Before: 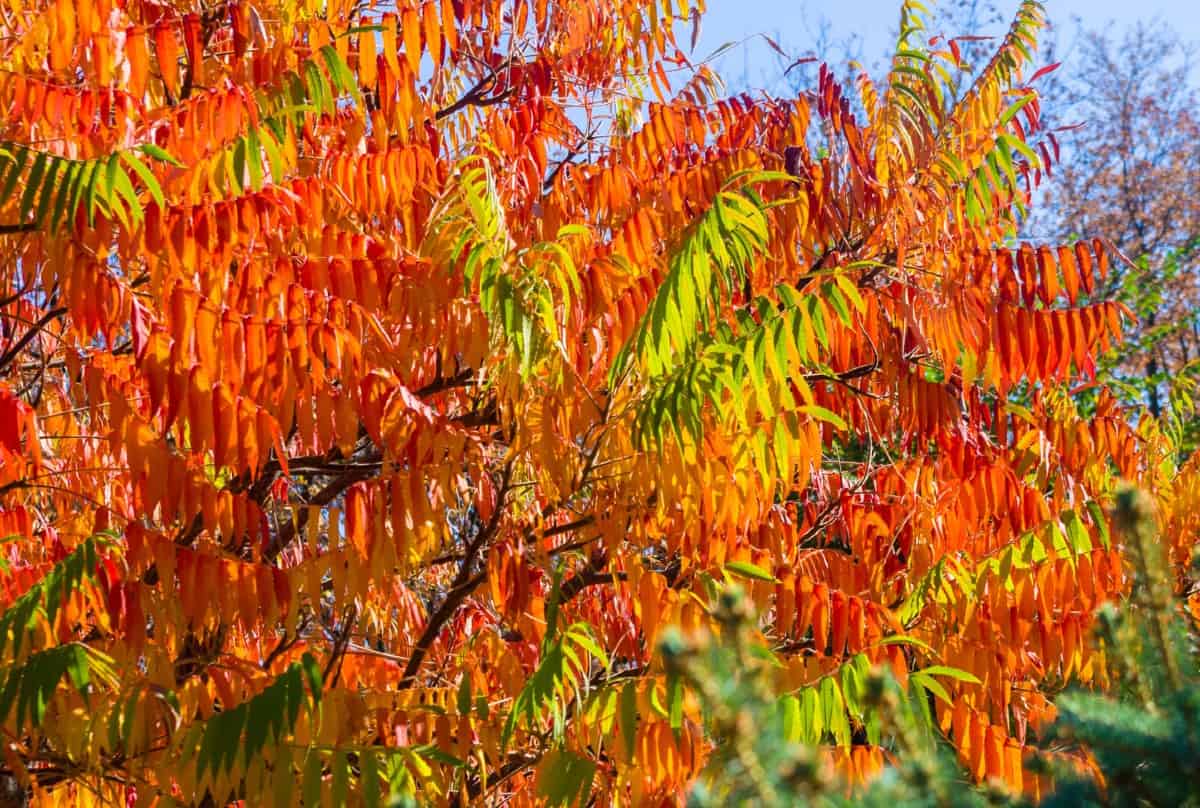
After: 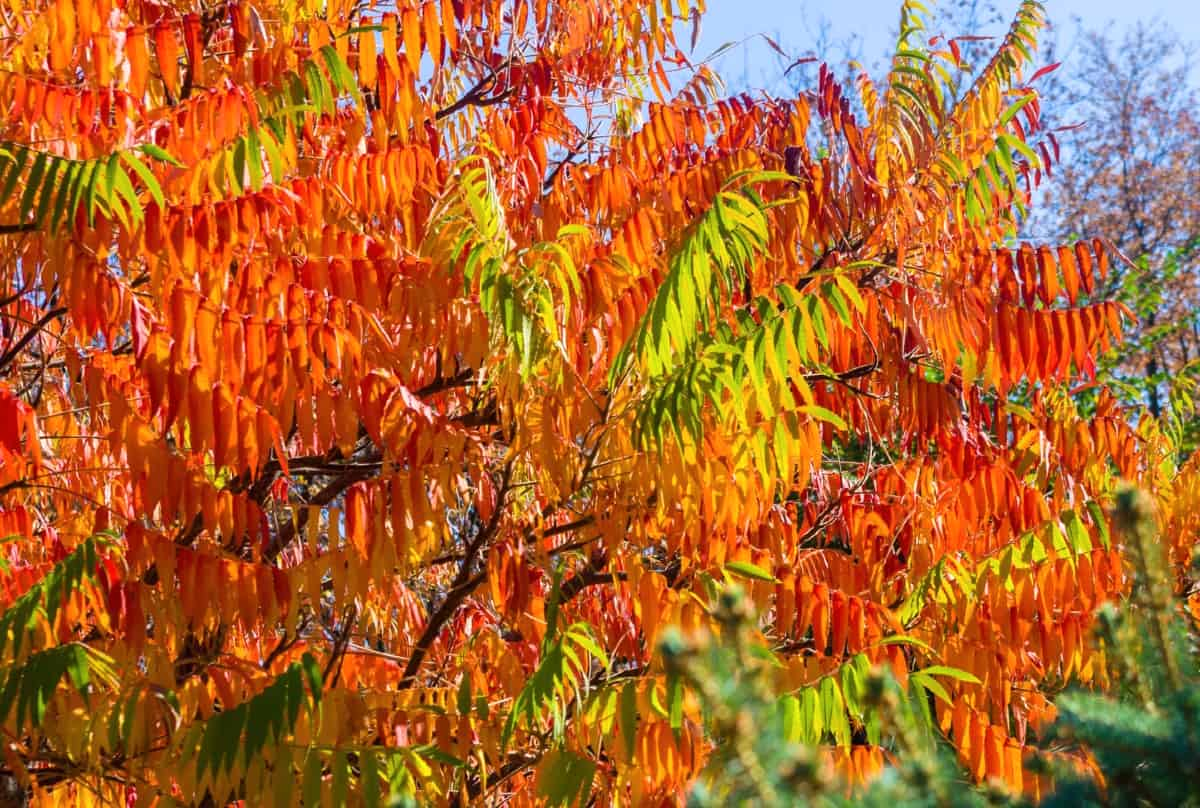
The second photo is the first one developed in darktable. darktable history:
shadows and highlights: shadows 11.7, white point adjustment 1.31, highlights -0.695, soften with gaussian
